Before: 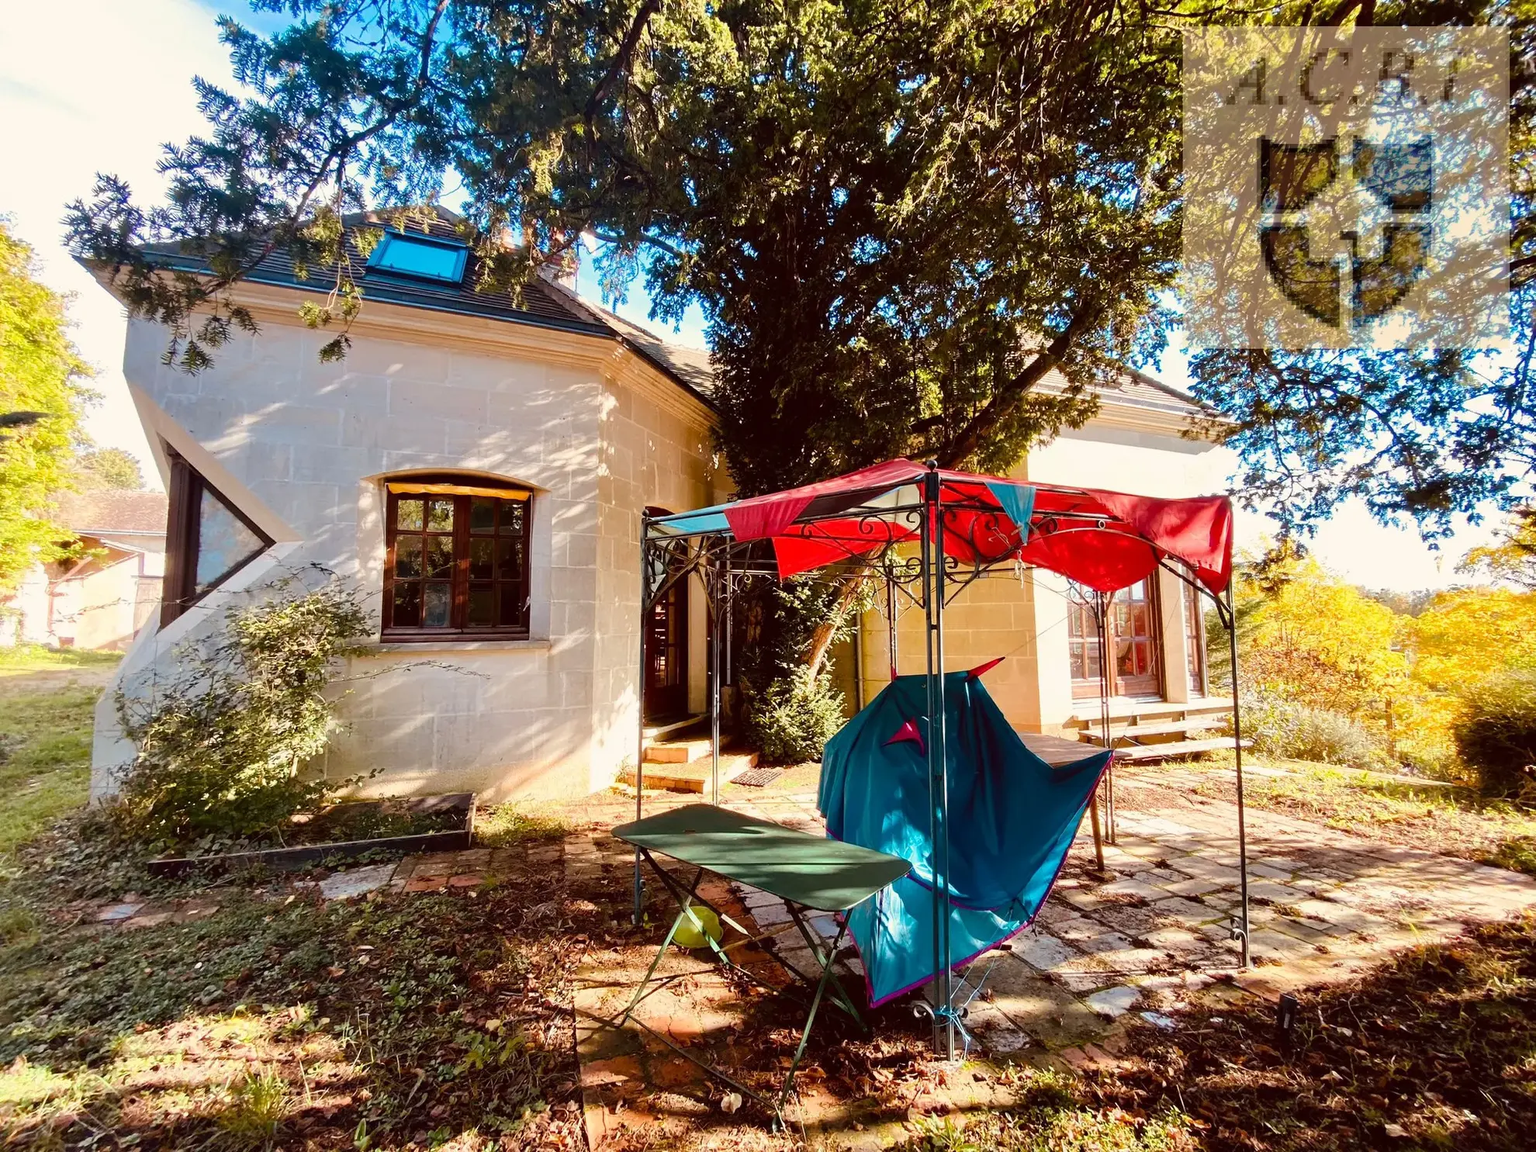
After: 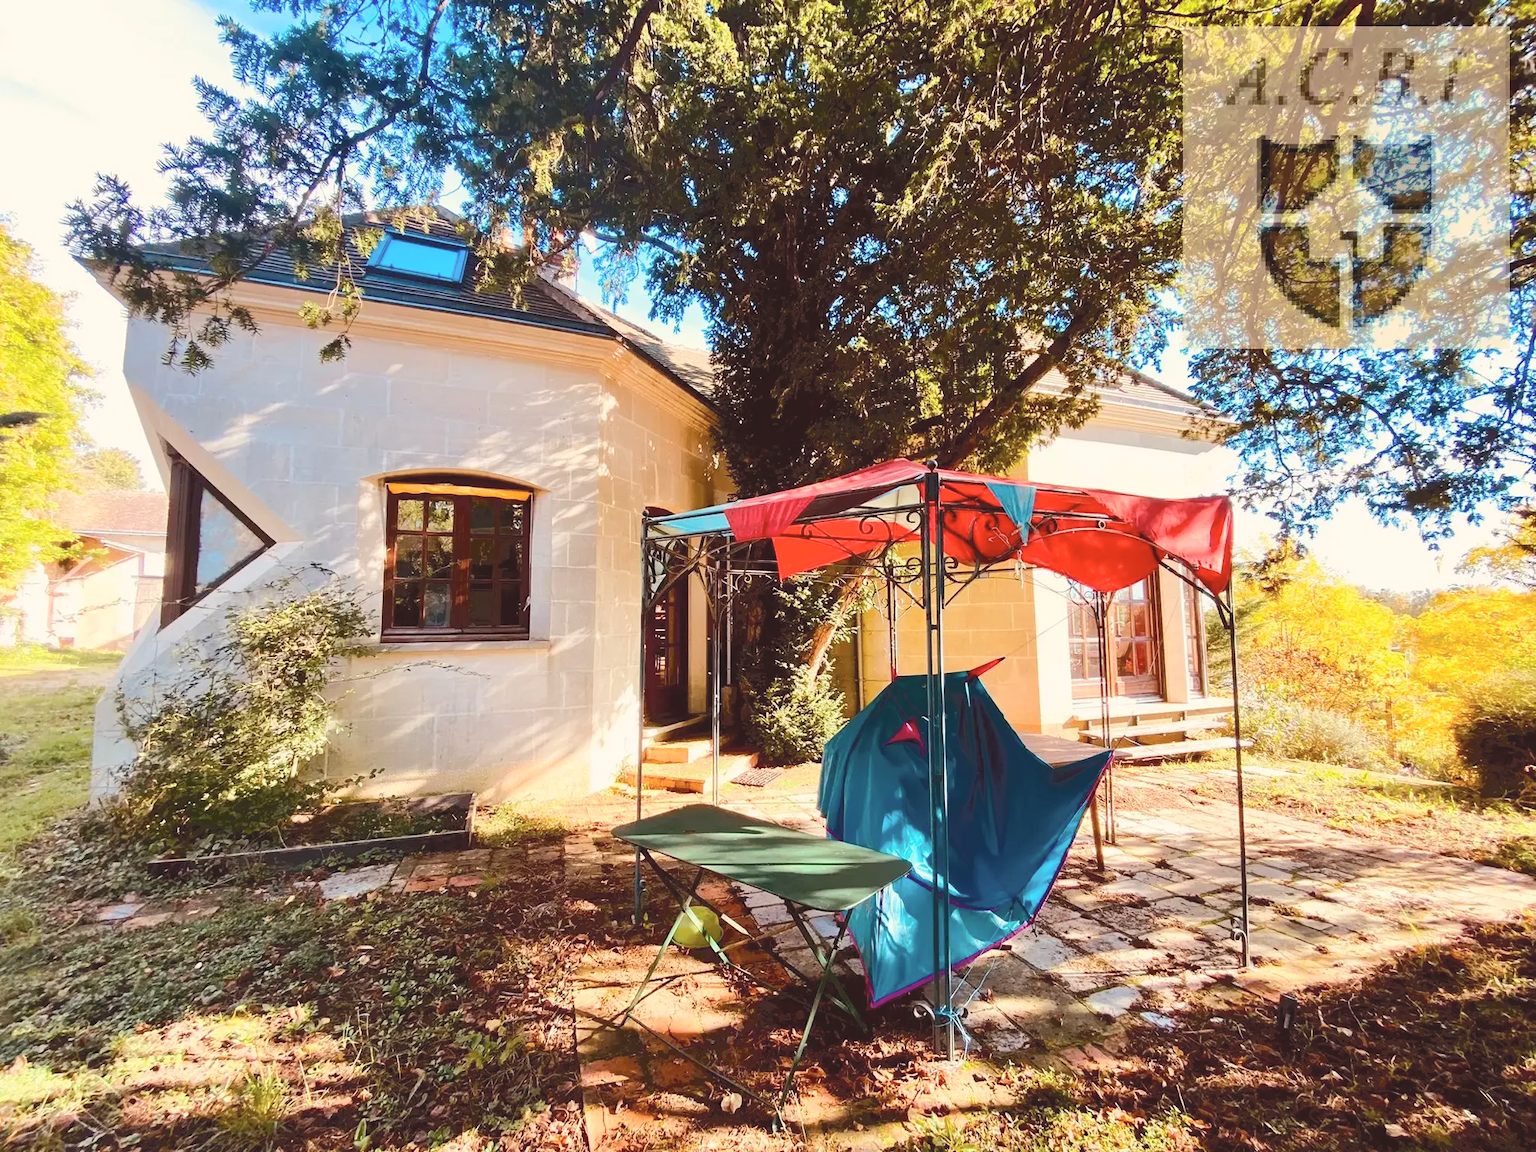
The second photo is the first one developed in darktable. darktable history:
tone curve: curves: ch0 [(0, 0) (0.003, 0.055) (0.011, 0.111) (0.025, 0.126) (0.044, 0.169) (0.069, 0.215) (0.1, 0.199) (0.136, 0.207) (0.177, 0.259) (0.224, 0.327) (0.277, 0.361) (0.335, 0.431) (0.399, 0.501) (0.468, 0.589) (0.543, 0.683) (0.623, 0.73) (0.709, 0.796) (0.801, 0.863) (0.898, 0.921) (1, 1)], color space Lab, independent channels, preserve colors none
